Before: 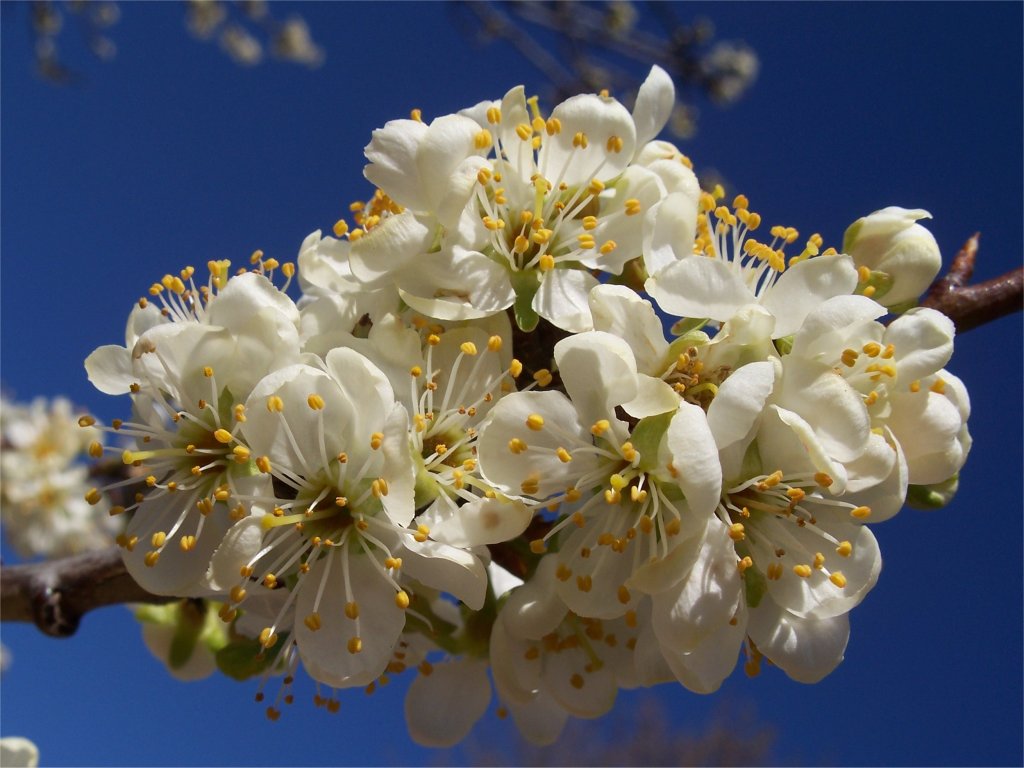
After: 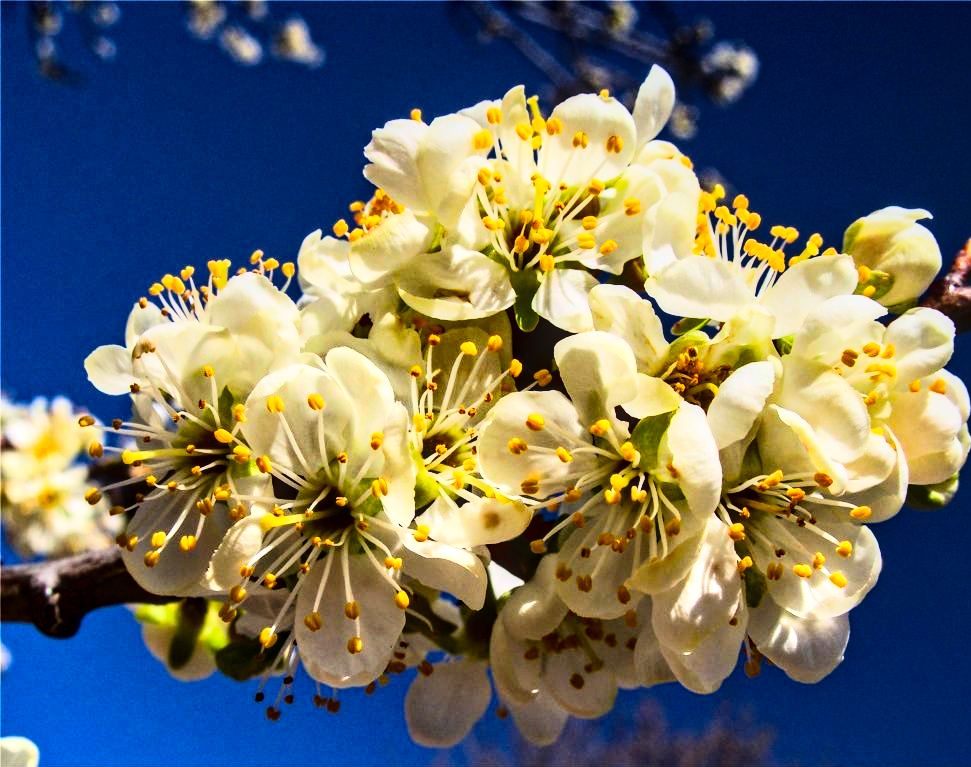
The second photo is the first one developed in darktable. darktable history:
haze removal: compatibility mode true, adaptive false
crop and rotate: right 5.167%
local contrast: on, module defaults
rgb curve: curves: ch0 [(0, 0) (0.21, 0.15) (0.24, 0.21) (0.5, 0.75) (0.75, 0.96) (0.89, 0.99) (1, 1)]; ch1 [(0, 0.02) (0.21, 0.13) (0.25, 0.2) (0.5, 0.67) (0.75, 0.9) (0.89, 0.97) (1, 1)]; ch2 [(0, 0.02) (0.21, 0.13) (0.25, 0.2) (0.5, 0.67) (0.75, 0.9) (0.89, 0.97) (1, 1)], compensate middle gray true
shadows and highlights: shadows 24.5, highlights -78.15, soften with gaussian
contrast equalizer: y [[0.524, 0.538, 0.547, 0.548, 0.538, 0.524], [0.5 ×6], [0.5 ×6], [0 ×6], [0 ×6]]
contrast brightness saturation: saturation 0.5
